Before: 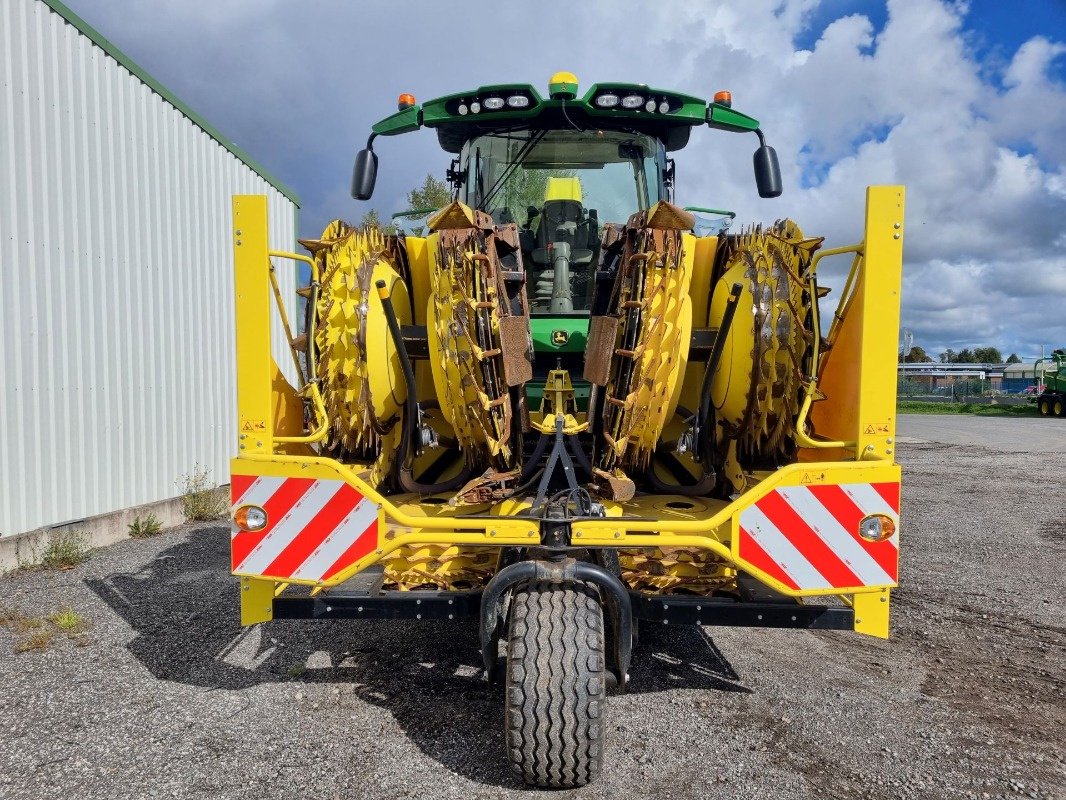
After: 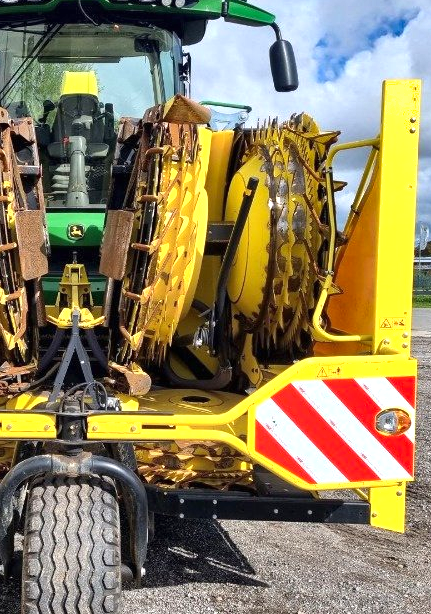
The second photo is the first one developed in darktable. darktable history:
shadows and highlights: low approximation 0.01, soften with gaussian
exposure: black level correction 0, exposure 0.694 EV, compensate highlight preservation false
crop: left 45.449%, top 13.367%, right 14.09%, bottom 9.873%
